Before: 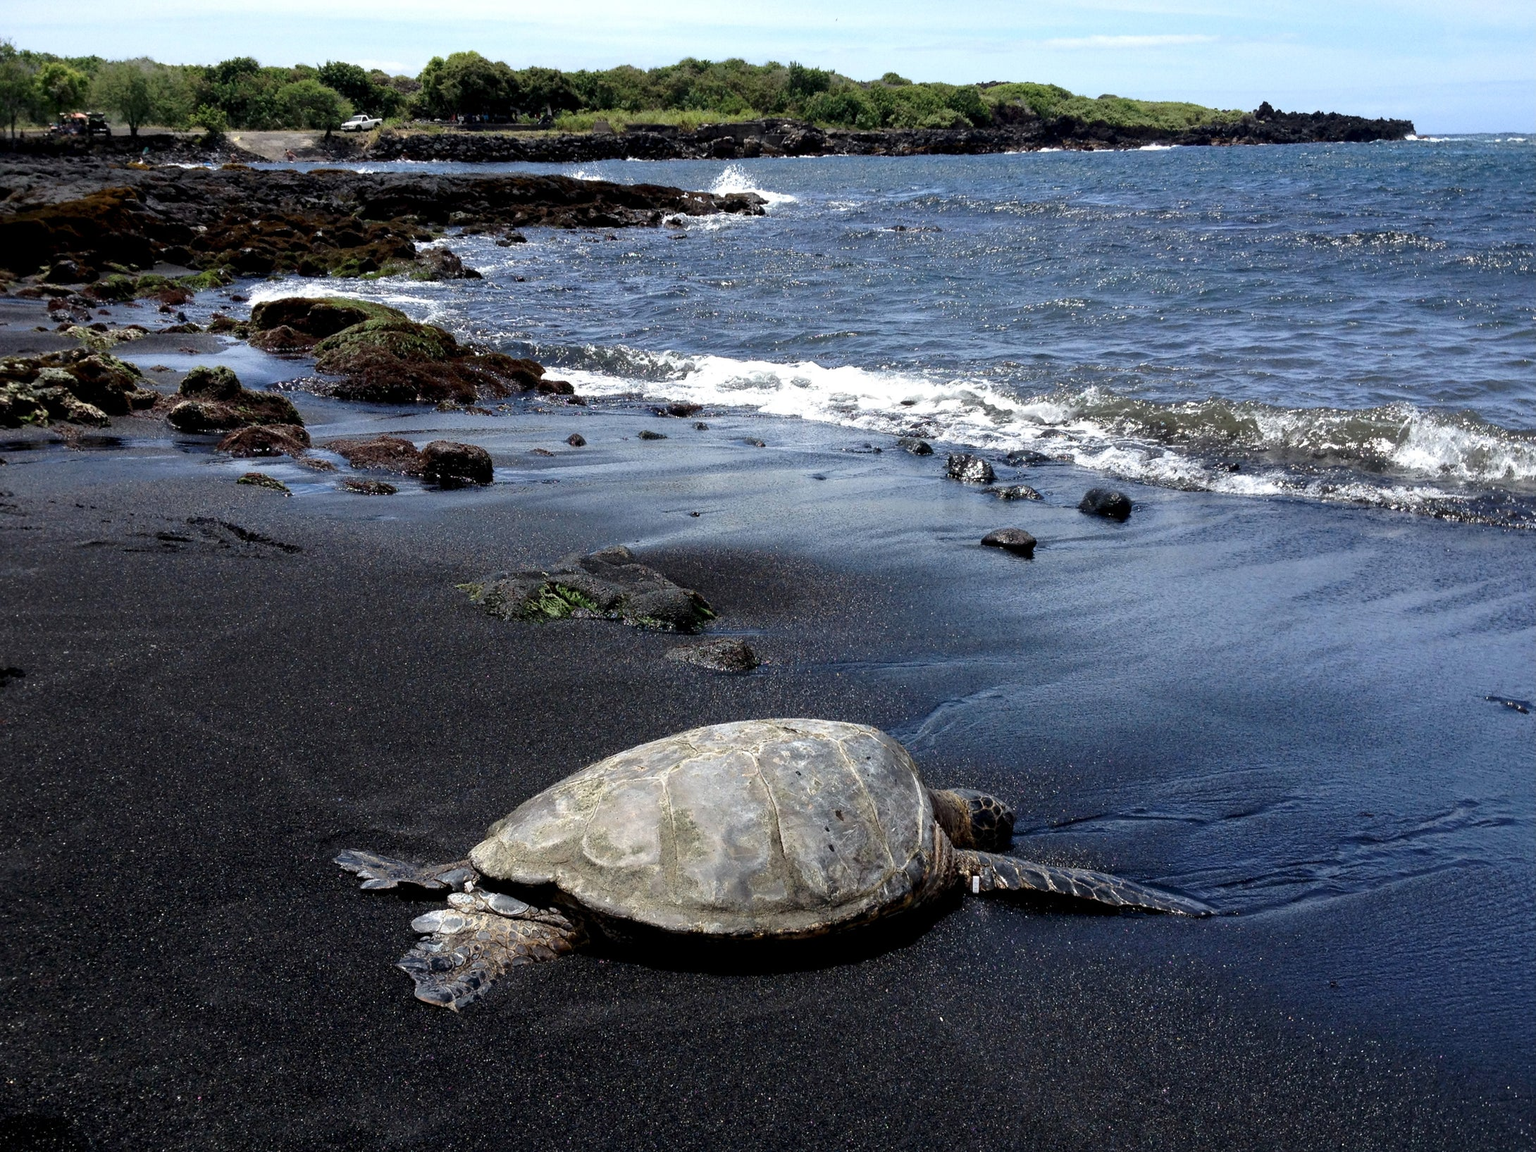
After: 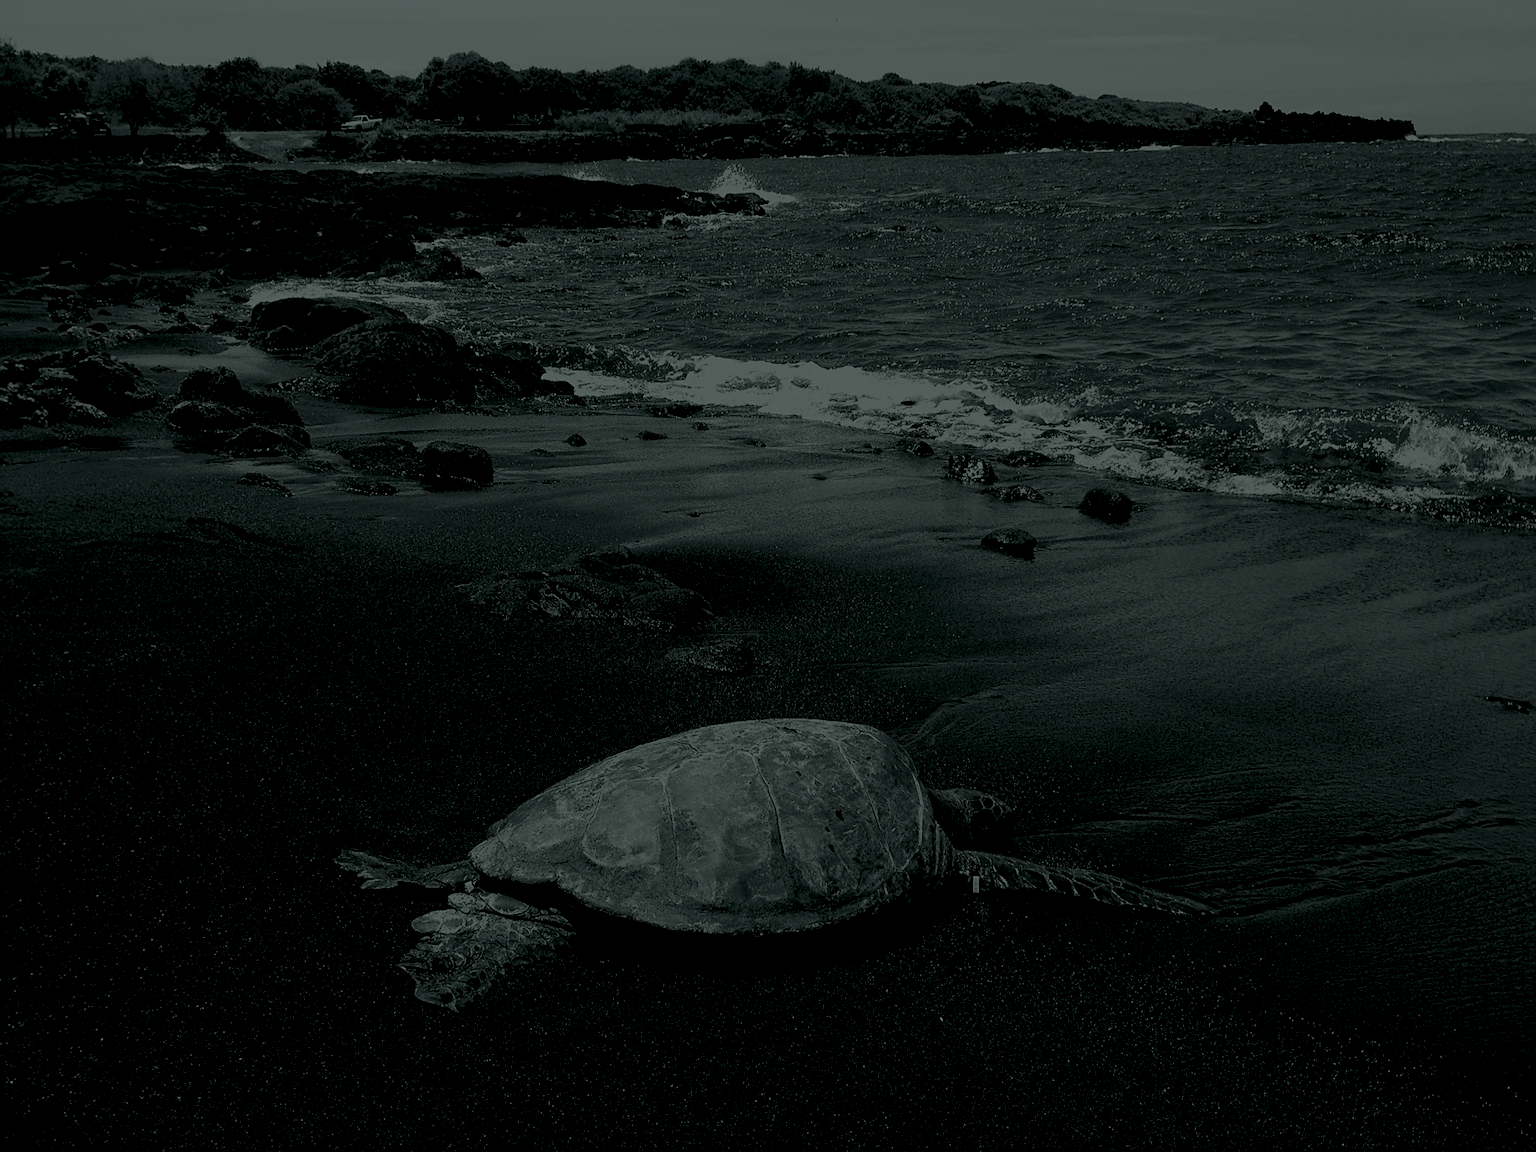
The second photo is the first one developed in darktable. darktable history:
colorize: hue 90°, saturation 19%, lightness 1.59%, version 1
sharpen: on, module defaults
rgb curve: curves: ch0 [(0, 0) (0.078, 0.051) (0.929, 0.956) (1, 1)], compensate middle gray true
